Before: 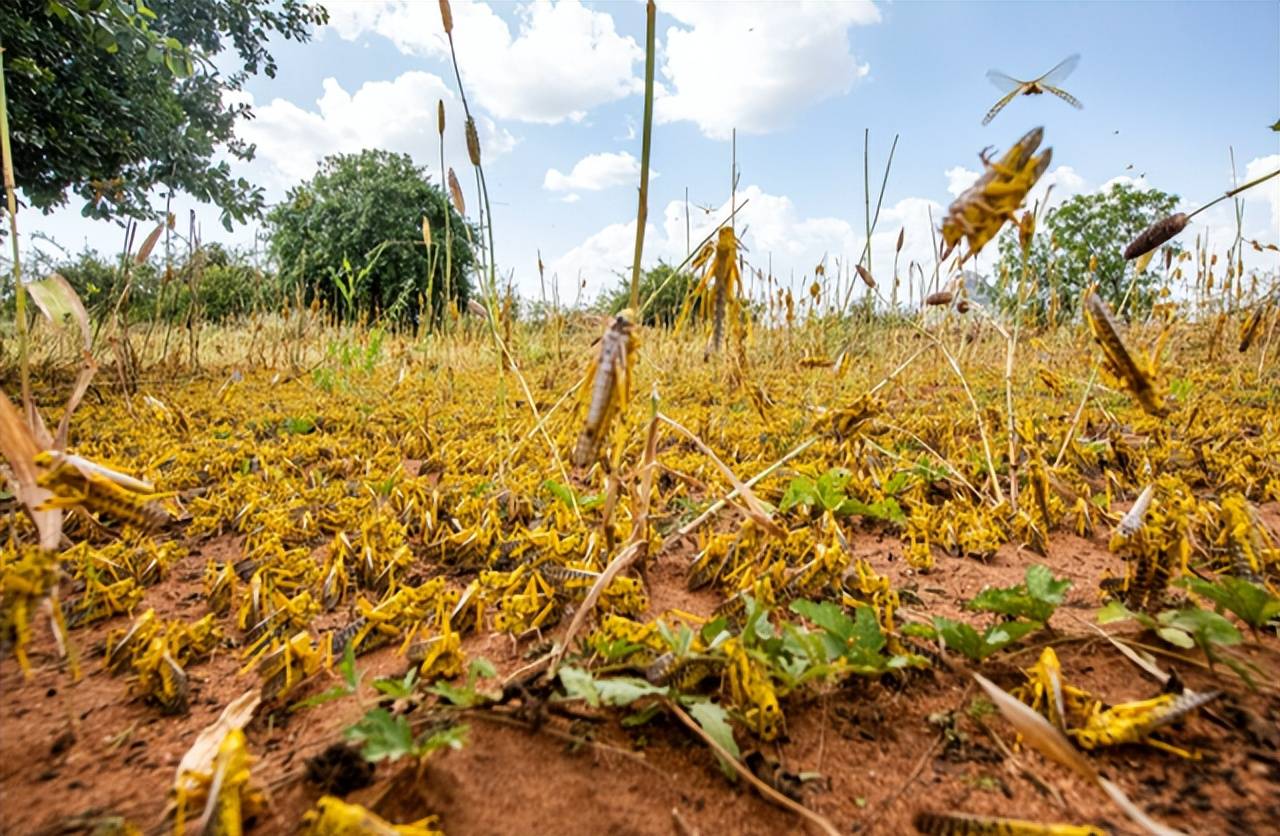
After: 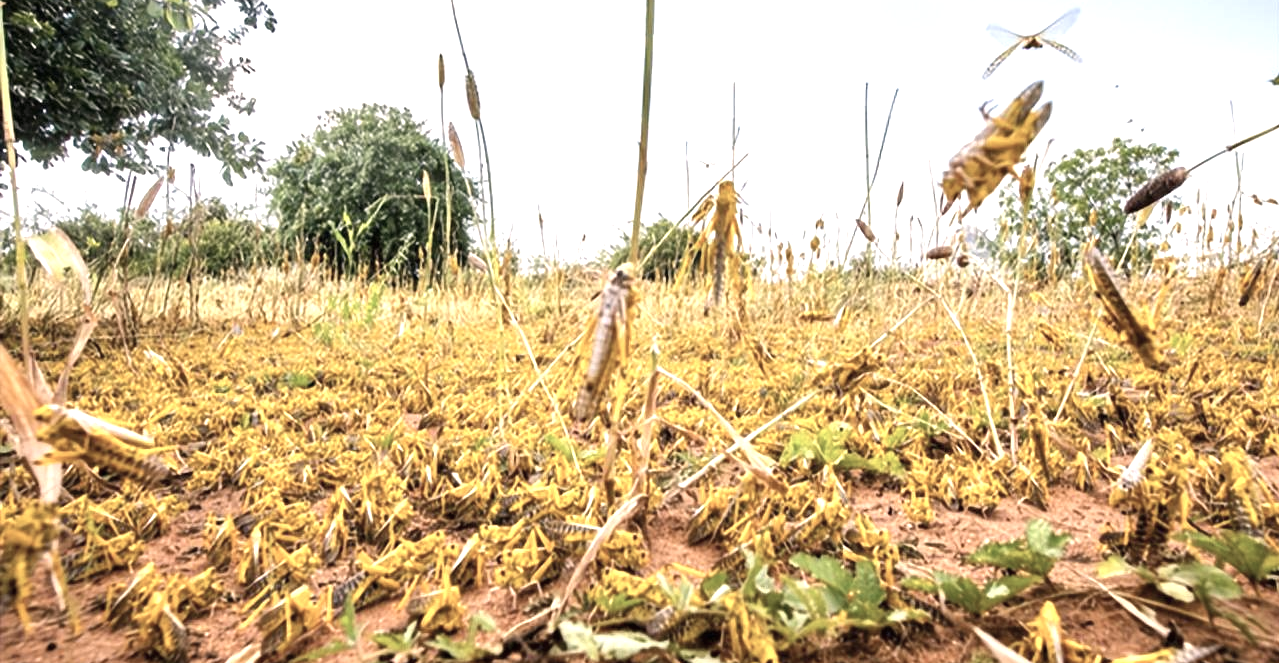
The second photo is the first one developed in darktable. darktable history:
exposure: black level correction 0, exposure 0.891 EV, compensate highlight preservation false
color correction: highlights a* 5.5, highlights b* 5.21, saturation 0.631
crop and rotate: top 5.653%, bottom 14.993%
tone equalizer: edges refinement/feathering 500, mask exposure compensation -1.57 EV, preserve details no
